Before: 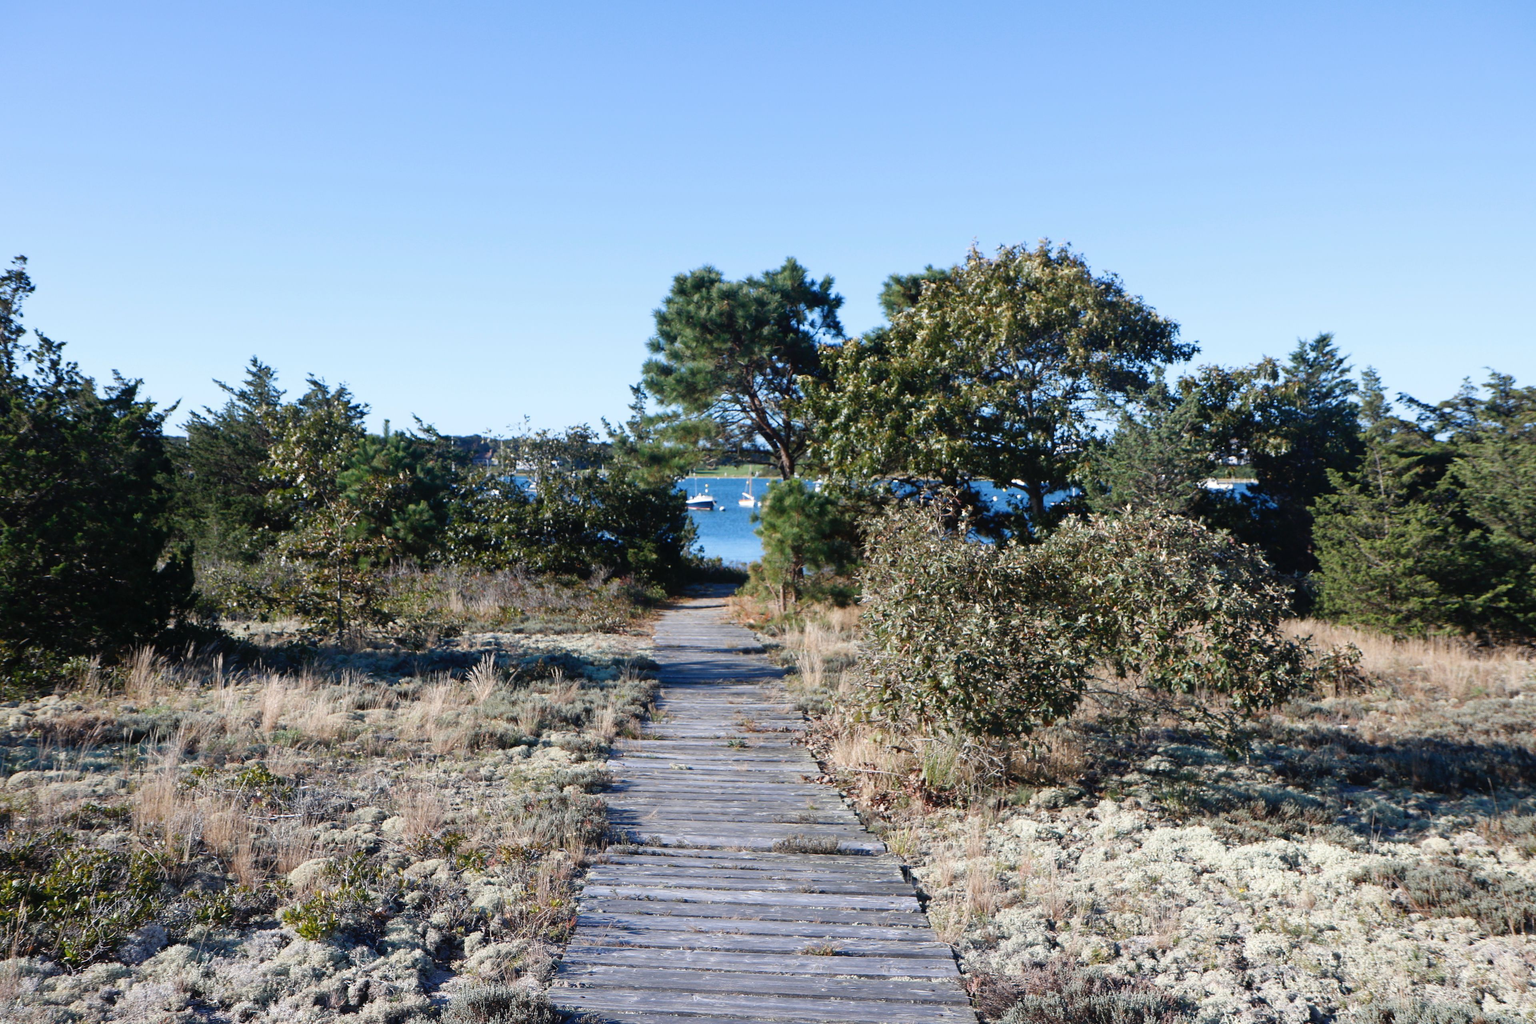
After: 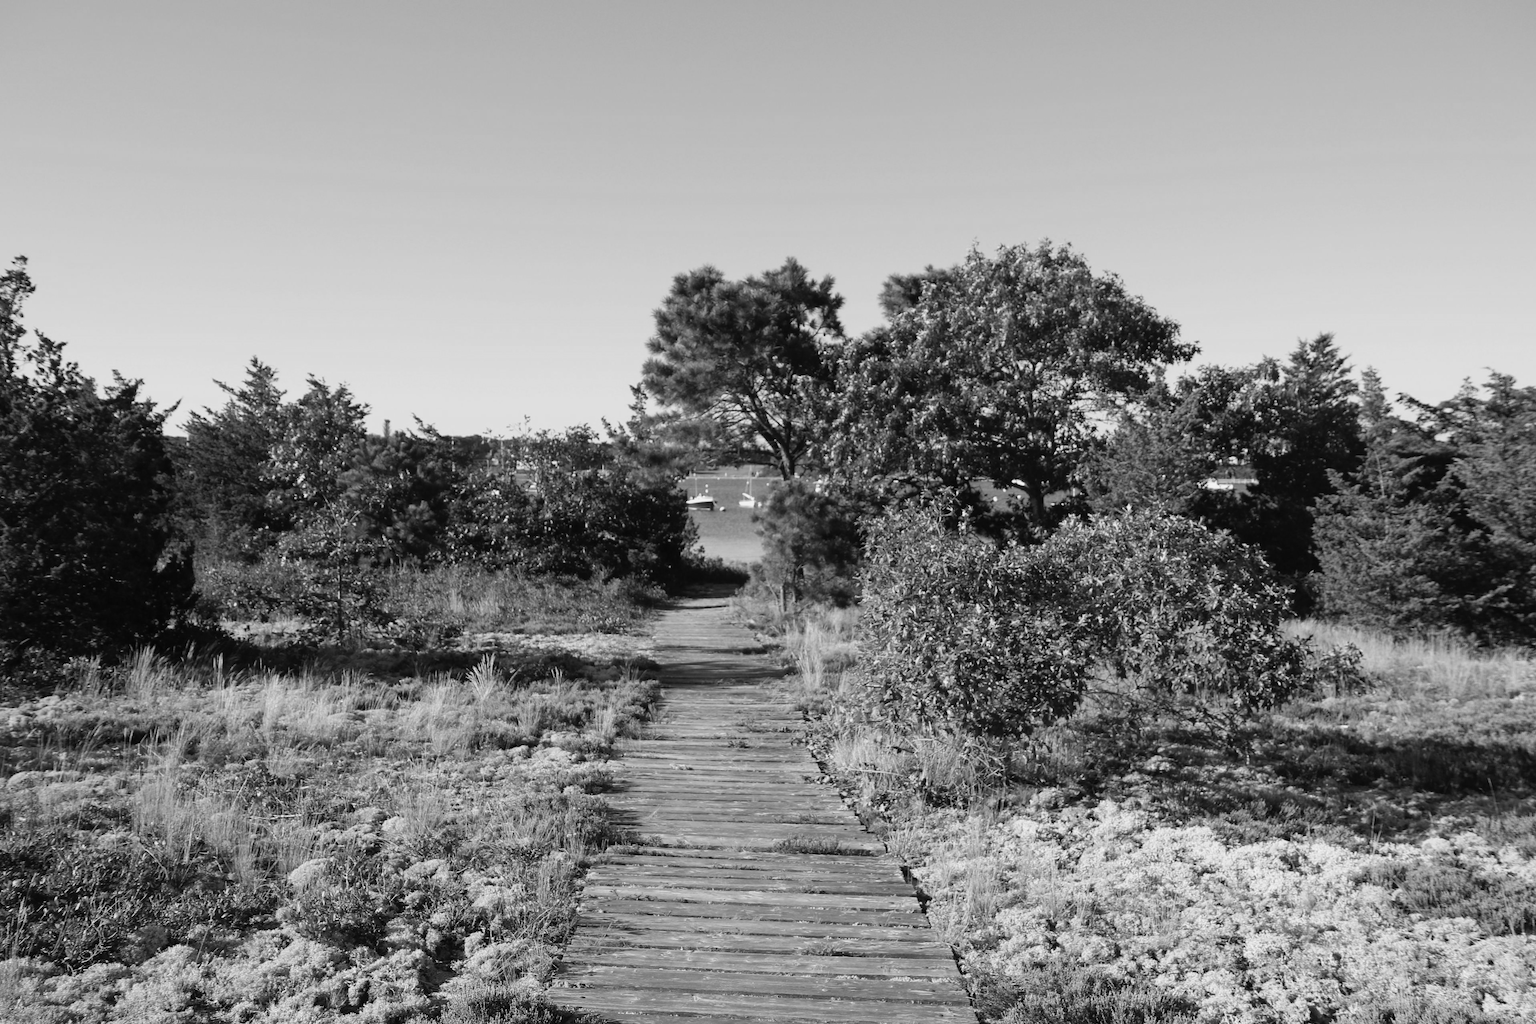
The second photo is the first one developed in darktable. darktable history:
monochrome: on, module defaults
white balance: red 0.925, blue 1.046
exposure: exposure -0.116 EV, compensate exposure bias true, compensate highlight preservation false
